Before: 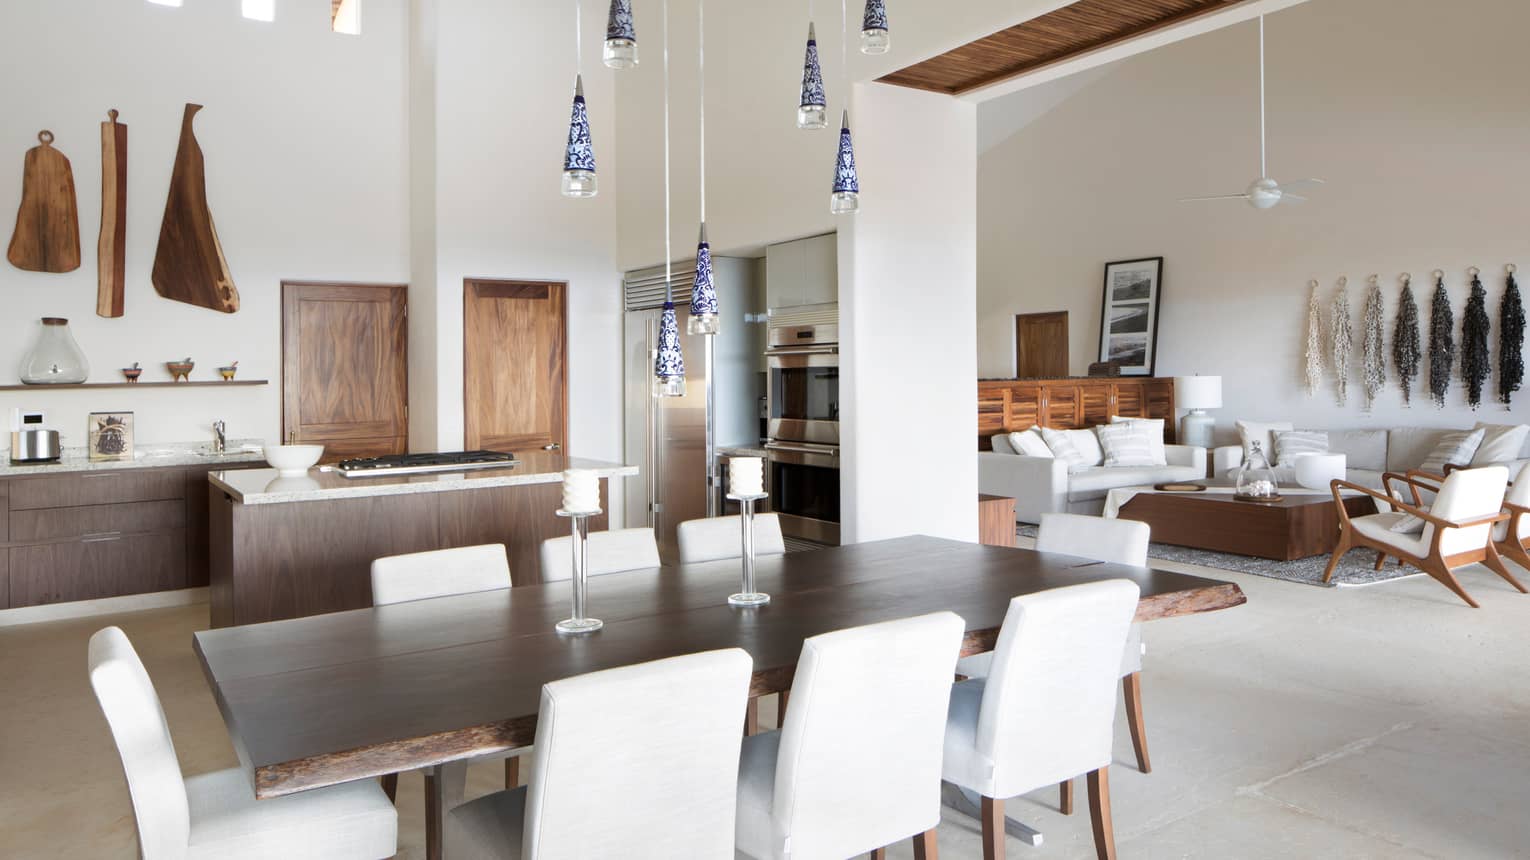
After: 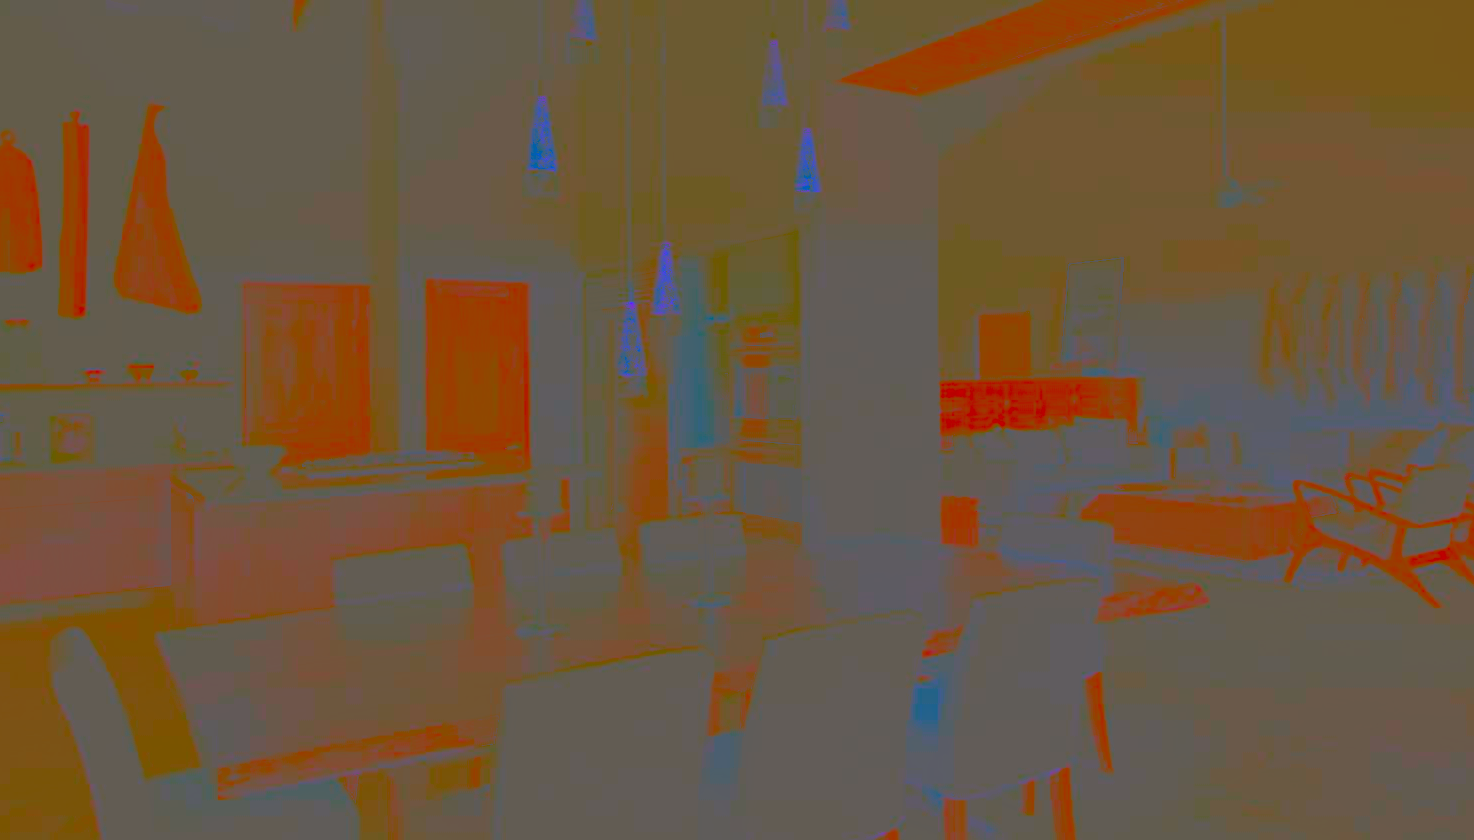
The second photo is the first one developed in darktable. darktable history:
crop and rotate: left 2.536%, right 1.107%, bottom 2.246%
bloom: size 0%, threshold 54.82%, strength 8.31%
contrast brightness saturation: contrast -0.99, brightness -0.17, saturation 0.75
haze removal: compatibility mode true, adaptive false
color balance rgb: perceptual saturation grading › global saturation 20%, global vibrance 20%
color calibration: x 0.342, y 0.355, temperature 5146 K
tone curve: curves: ch0 [(0, 0) (0.003, 0.005) (0.011, 0.006) (0.025, 0.013) (0.044, 0.027) (0.069, 0.042) (0.1, 0.06) (0.136, 0.085) (0.177, 0.118) (0.224, 0.171) (0.277, 0.239) (0.335, 0.314) (0.399, 0.394) (0.468, 0.473) (0.543, 0.552) (0.623, 0.64) (0.709, 0.718) (0.801, 0.801) (0.898, 0.882) (1, 1)], preserve colors none
